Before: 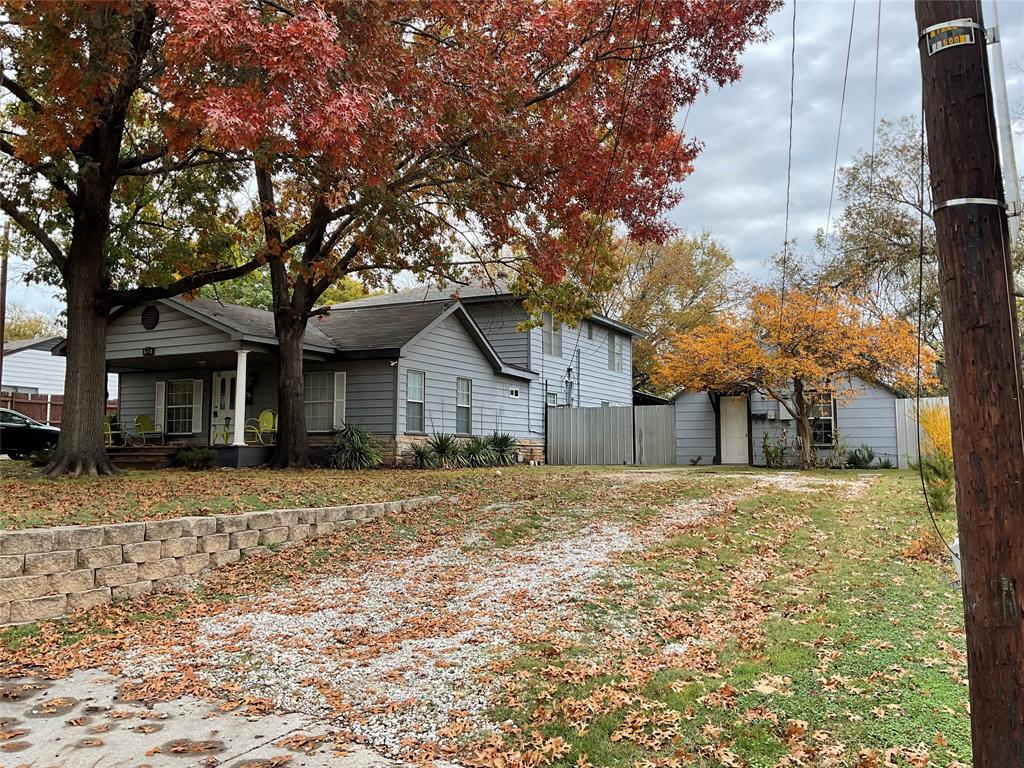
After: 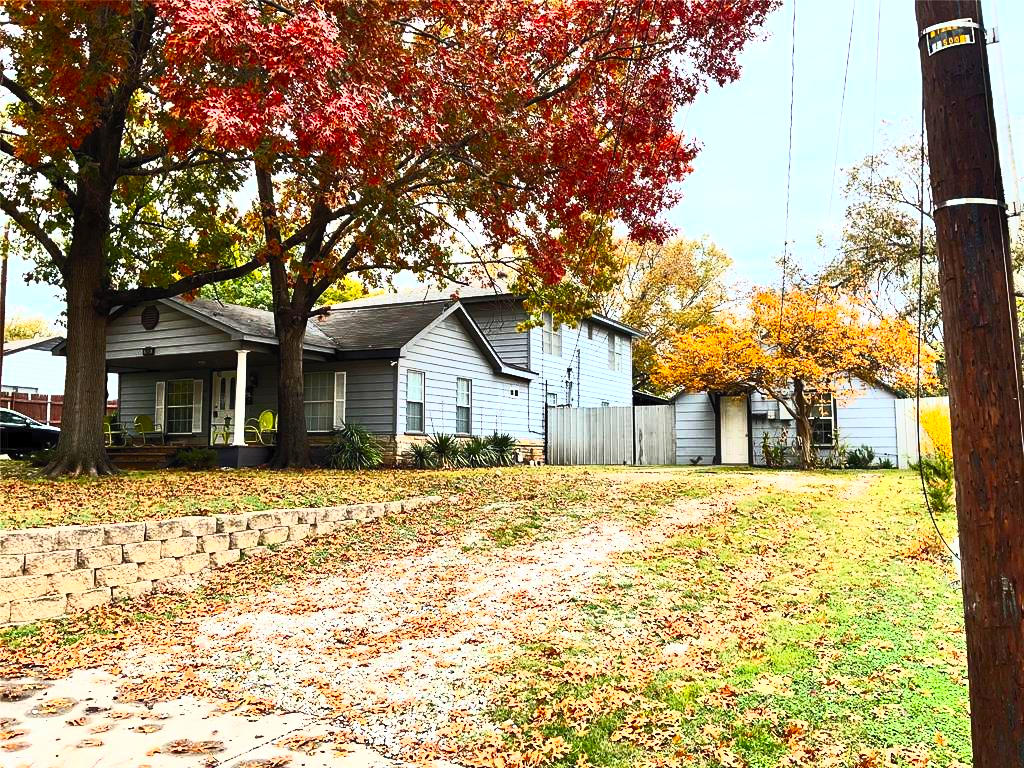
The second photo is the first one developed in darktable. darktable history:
contrast brightness saturation: contrast 0.83, brightness 0.59, saturation 0.59
color balance rgb: shadows fall-off 101%, linear chroma grading › mid-tones 7.63%, perceptual saturation grading › mid-tones 11.68%, mask middle-gray fulcrum 22.45%, global vibrance 10.11%, saturation formula JzAzBz (2021)
